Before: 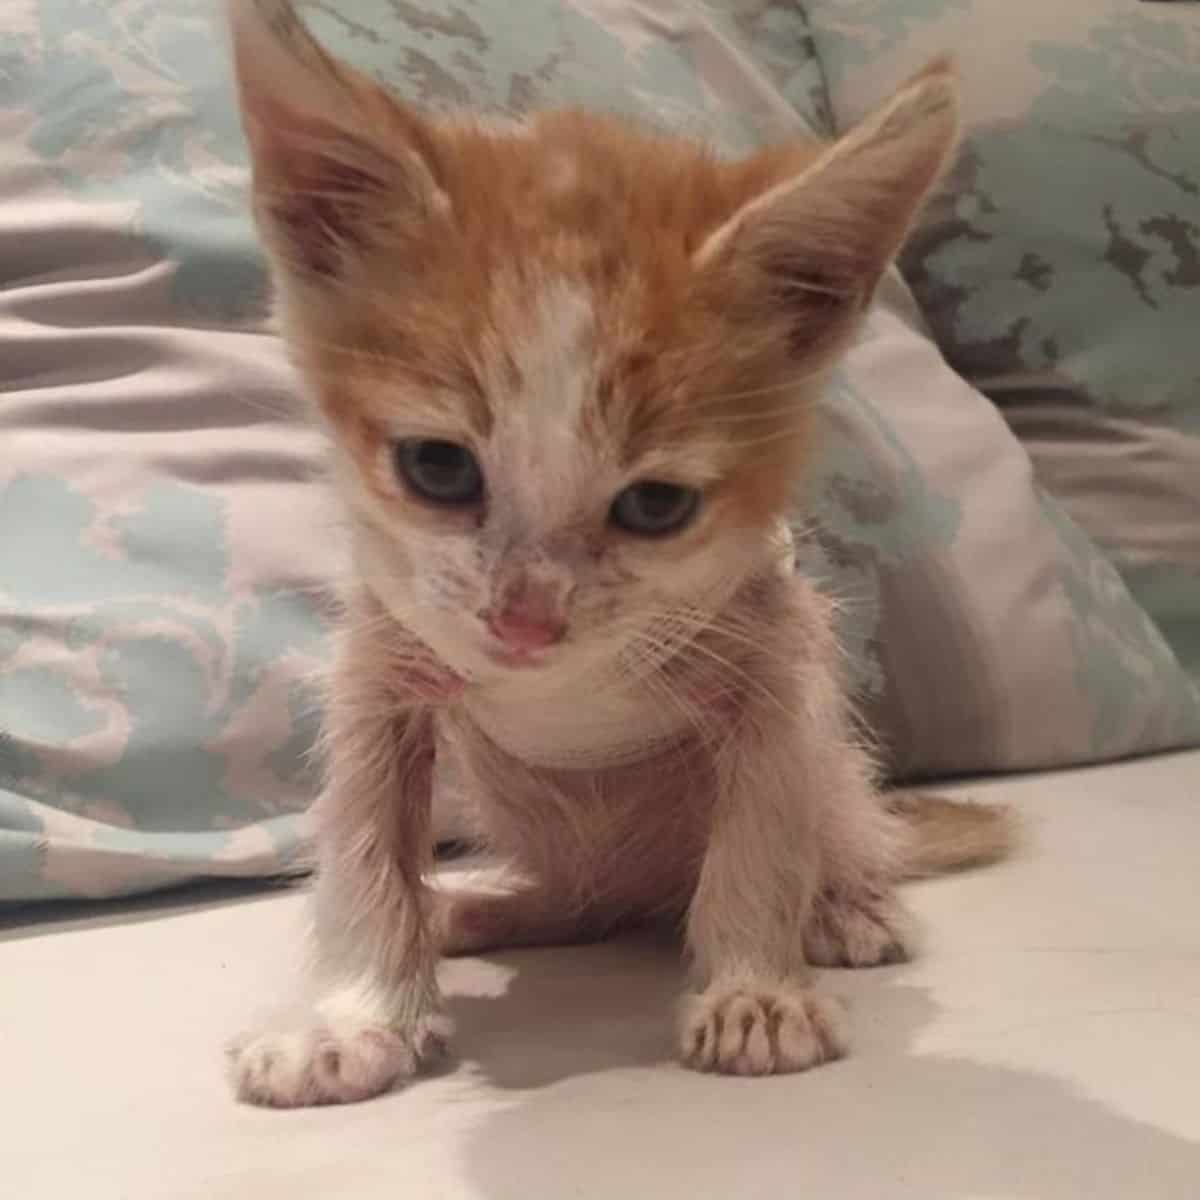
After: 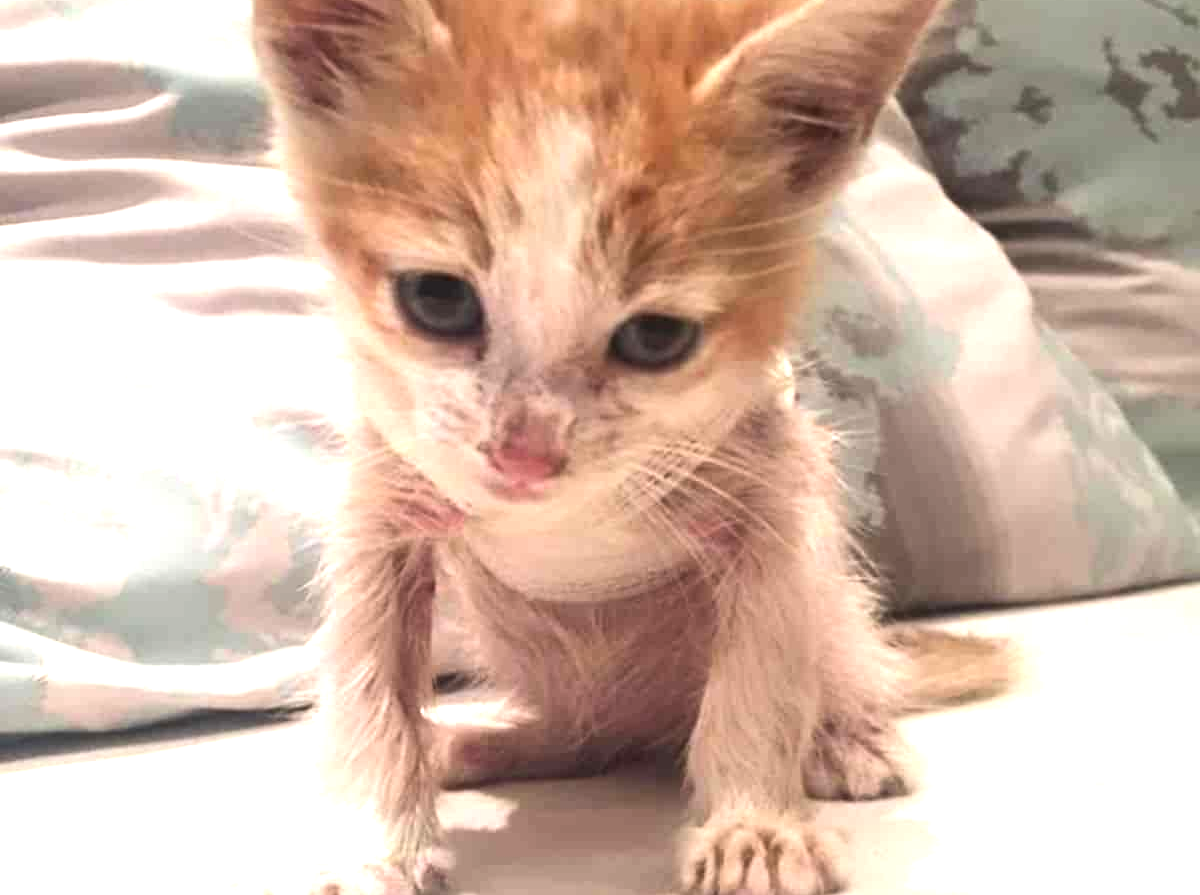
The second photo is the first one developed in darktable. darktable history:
tone equalizer: -8 EV -0.43 EV, -7 EV -0.413 EV, -6 EV -0.36 EV, -5 EV -0.198 EV, -3 EV 0.202 EV, -2 EV 0.359 EV, -1 EV 0.367 EV, +0 EV 0.392 EV, edges refinement/feathering 500, mask exposure compensation -1.57 EV, preserve details no
exposure: black level correction 0, exposure 1.107 EV, compensate highlight preservation false
crop: top 13.937%, bottom 11.43%
